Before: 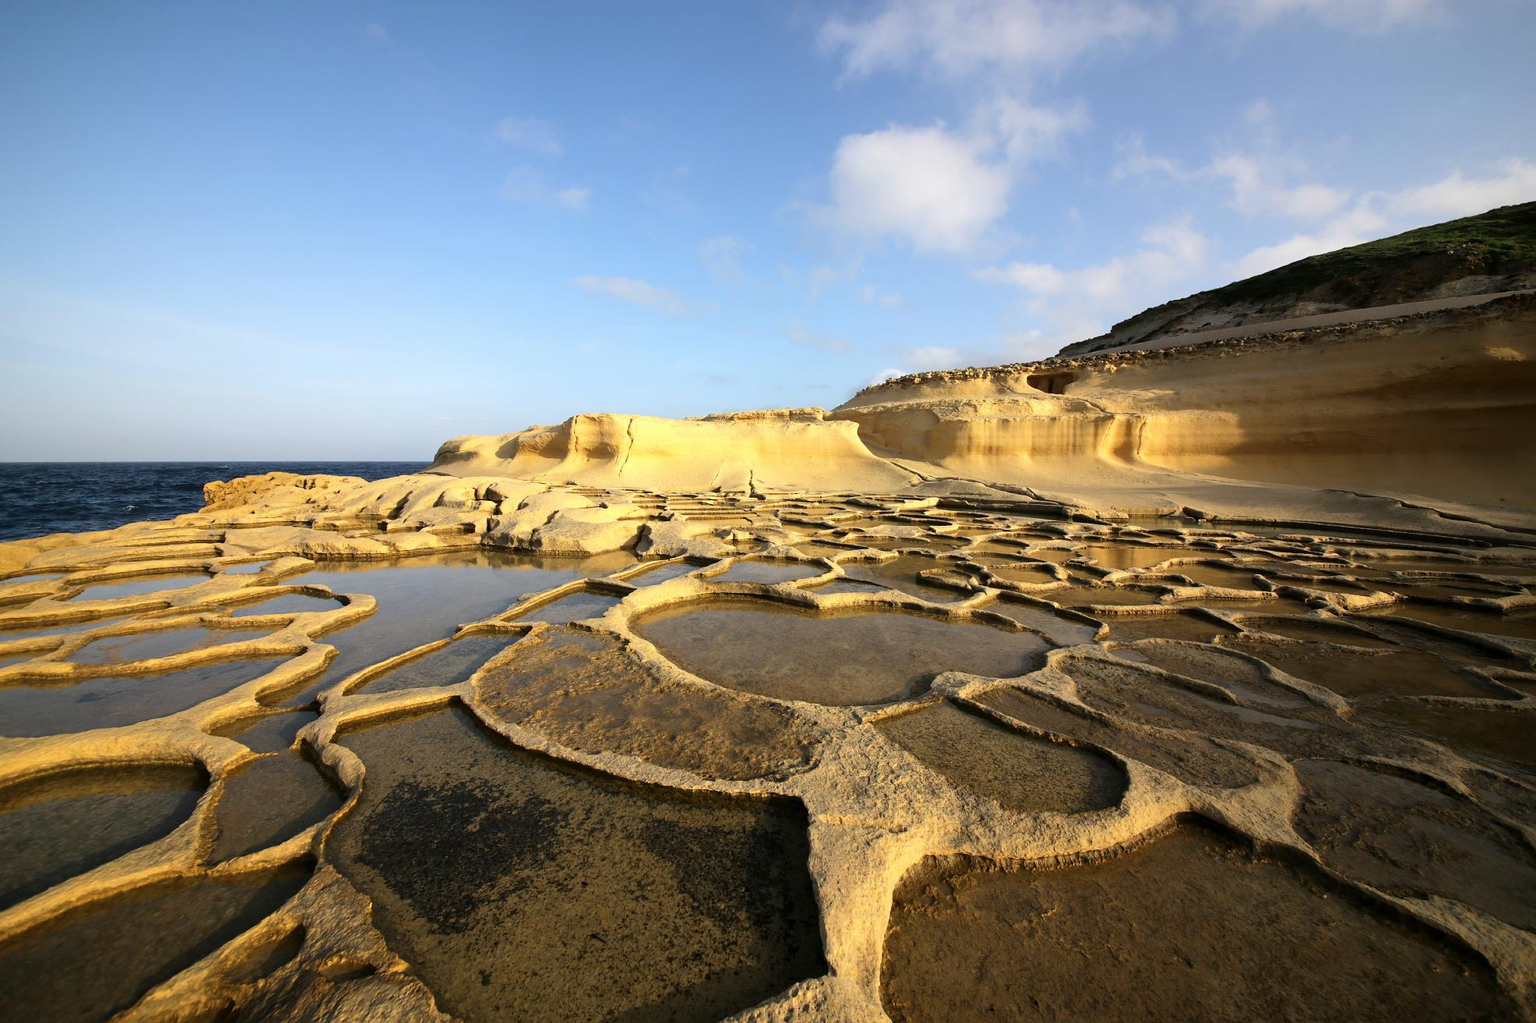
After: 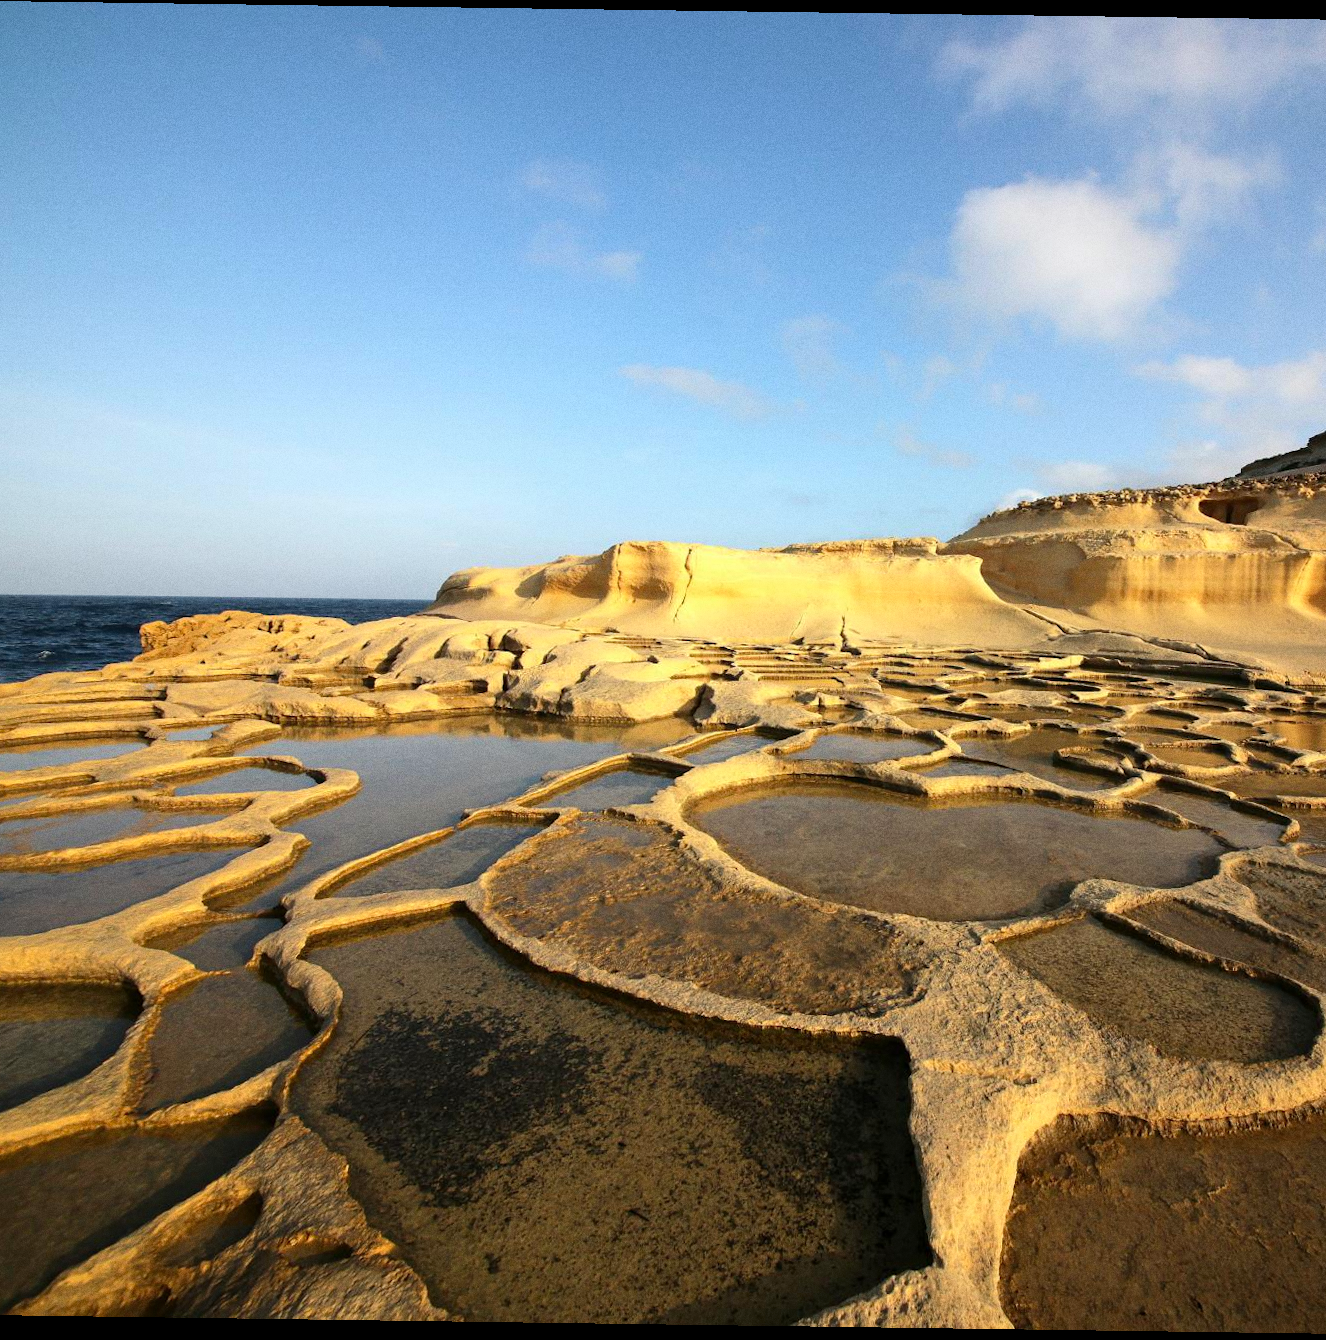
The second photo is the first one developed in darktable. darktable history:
rotate and perspective: rotation 0.8°, automatic cropping off
color calibration: output R [0.946, 0.065, -0.013, 0], output G [-0.246, 1.264, -0.017, 0], output B [0.046, -0.098, 1.05, 0], illuminant custom, x 0.344, y 0.359, temperature 5045.54 K
crop and rotate: left 6.617%, right 26.717%
grain: coarseness 0.09 ISO
